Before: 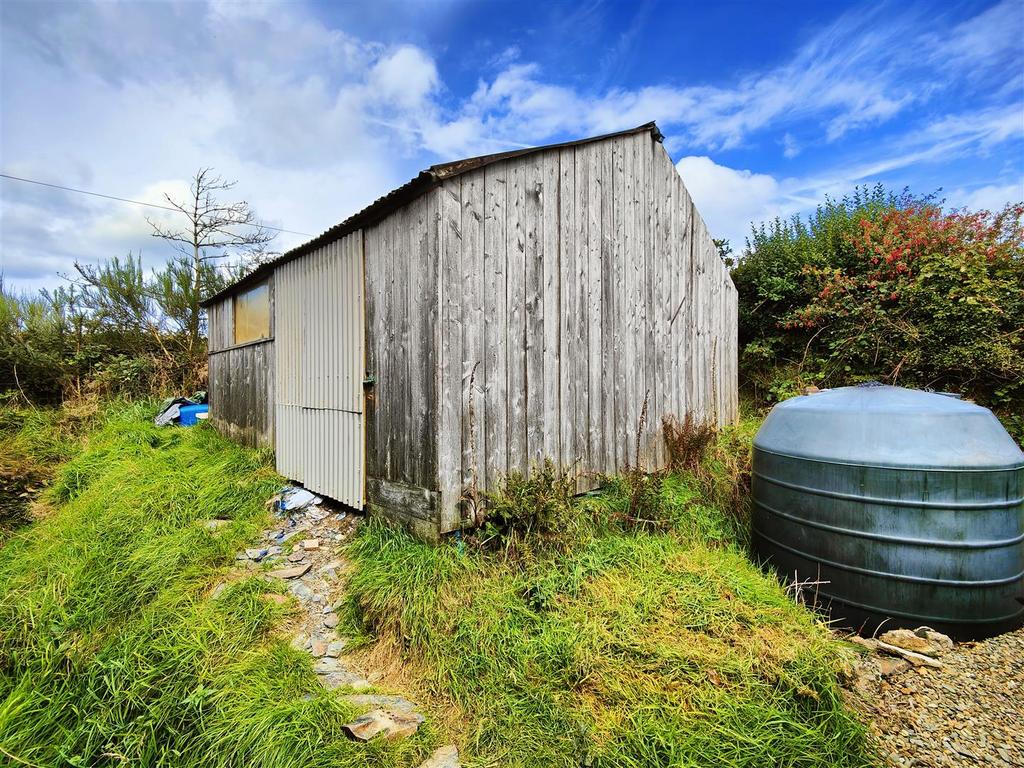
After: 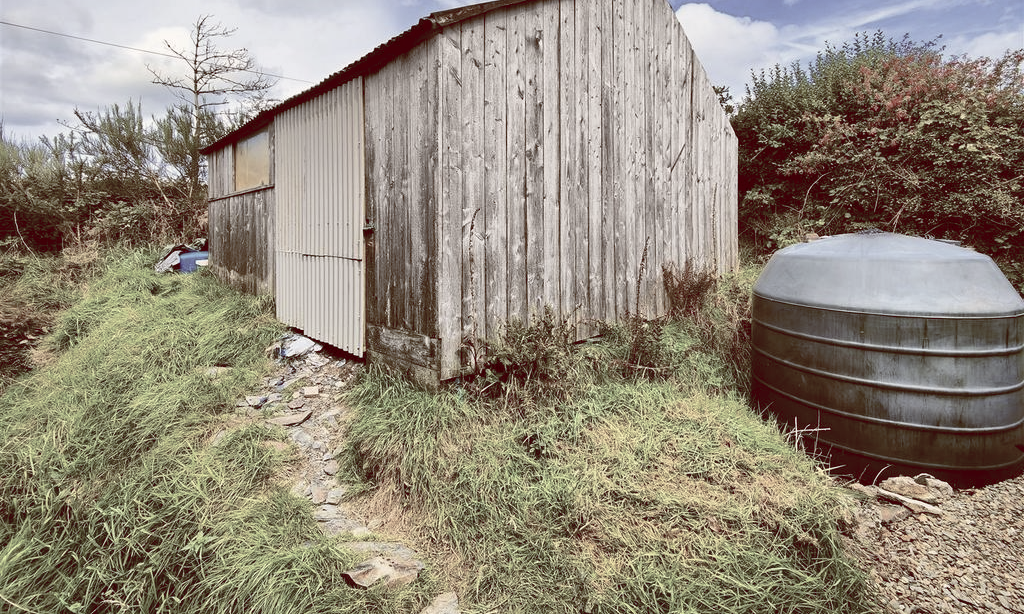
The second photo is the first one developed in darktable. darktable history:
crop and rotate: top 19.998%
levels: levels [0, 0.476, 0.951]
color balance rgb: shadows lift › luminance 1%, shadows lift › chroma 0.2%, shadows lift › hue 20°, power › luminance 1%, power › chroma 0.4%, power › hue 34°, highlights gain › luminance 0.8%, highlights gain › chroma 0.4%, highlights gain › hue 44°, global offset › chroma 0.4%, global offset › hue 34°, white fulcrum 0.08 EV, linear chroma grading › shadows -7%, linear chroma grading › highlights -7%, linear chroma grading › global chroma -10%, linear chroma grading › mid-tones -8%, perceptual saturation grading › global saturation -28%, perceptual saturation grading › highlights -20%, perceptual saturation grading › mid-tones -24%, perceptual saturation grading › shadows -24%, perceptual brilliance grading › global brilliance -1%, perceptual brilliance grading › highlights -1%, perceptual brilliance grading › mid-tones -1%, perceptual brilliance grading › shadows -1%, global vibrance -17%, contrast -6%
